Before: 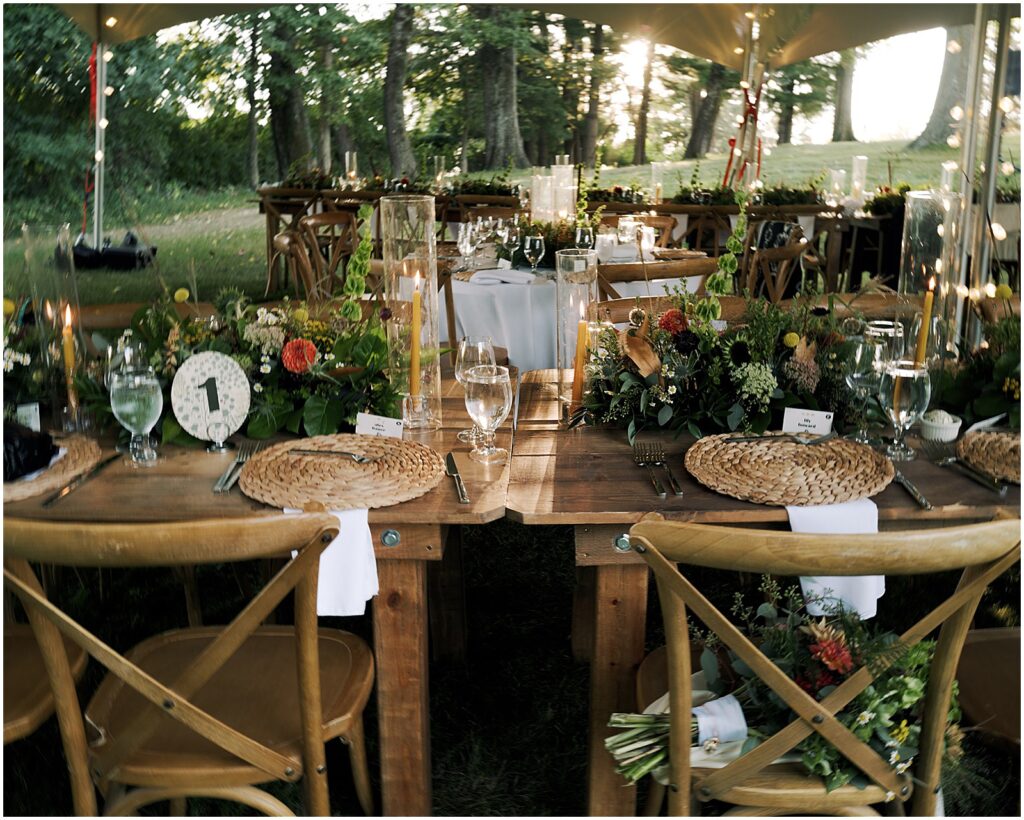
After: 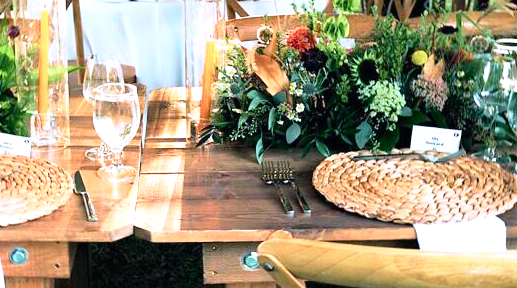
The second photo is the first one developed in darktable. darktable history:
contrast brightness saturation: contrast 0.095, brightness 0.021, saturation 0.023
crop: left 36.345%, top 34.443%, right 13.124%, bottom 30.341%
tone curve: curves: ch0 [(0, 0) (0.051, 0.047) (0.102, 0.099) (0.228, 0.275) (0.432, 0.535) (0.695, 0.778) (0.908, 0.946) (1, 1)]; ch1 [(0, 0) (0.339, 0.298) (0.402, 0.363) (0.453, 0.413) (0.485, 0.469) (0.494, 0.493) (0.504, 0.501) (0.525, 0.534) (0.563, 0.595) (0.597, 0.638) (1, 1)]; ch2 [(0, 0) (0.48, 0.48) (0.504, 0.5) (0.539, 0.554) (0.59, 0.63) (0.642, 0.684) (0.824, 0.815) (1, 1)], color space Lab, independent channels, preserve colors none
exposure: black level correction 0, exposure 1.122 EV, compensate exposure bias true, compensate highlight preservation false
base curve: curves: ch0 [(0, 0) (0.989, 0.992)], preserve colors none
color calibration: gray › normalize channels true, illuminant custom, x 0.372, y 0.383, temperature 4280.95 K, gamut compression 0.015
tone equalizer: on, module defaults
